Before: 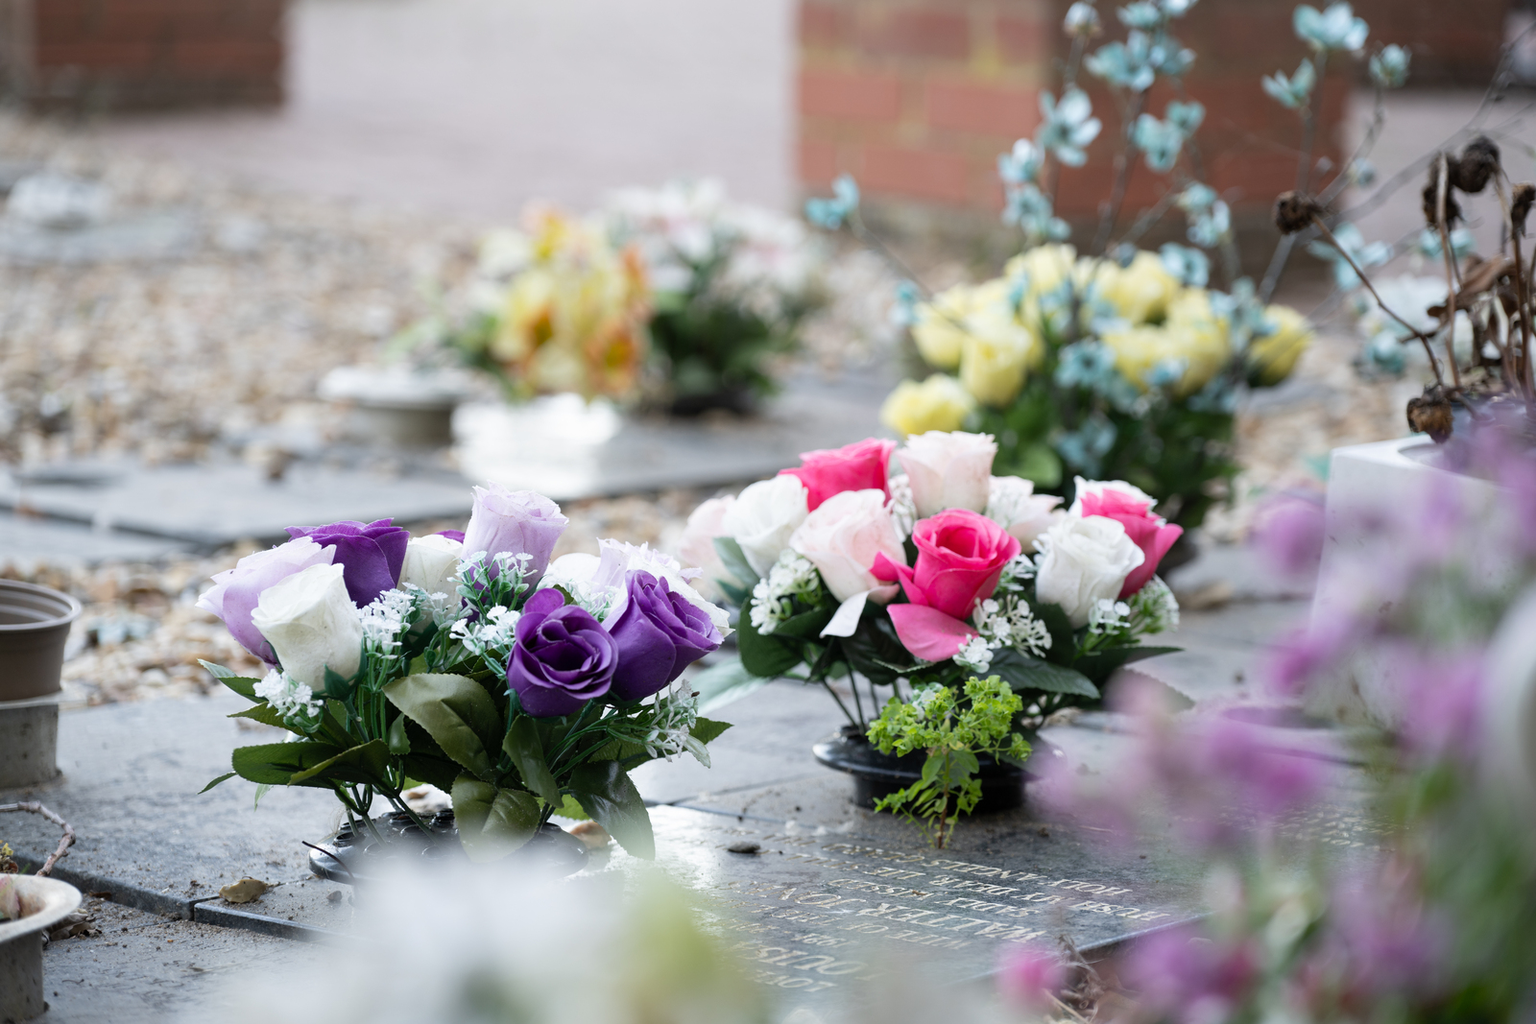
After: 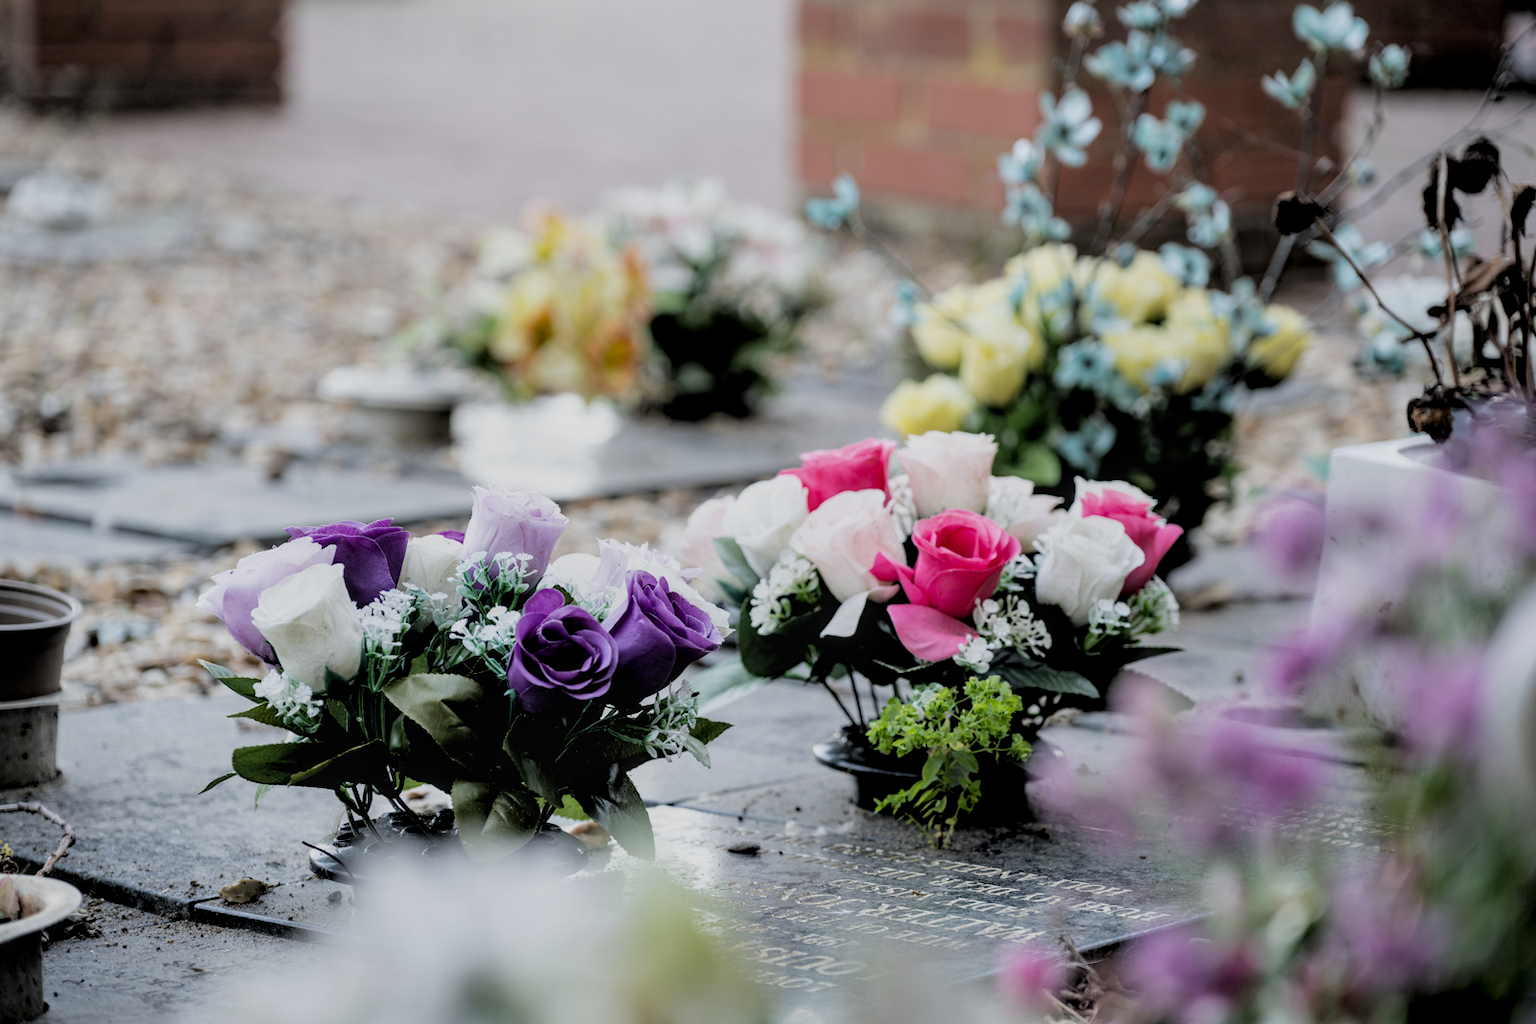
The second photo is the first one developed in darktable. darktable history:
local contrast: on, module defaults
exposure: exposure -0.242 EV, compensate highlight preservation false
filmic rgb: black relative exposure -3.31 EV, white relative exposure 3.45 EV, hardness 2.36, contrast 1.103
